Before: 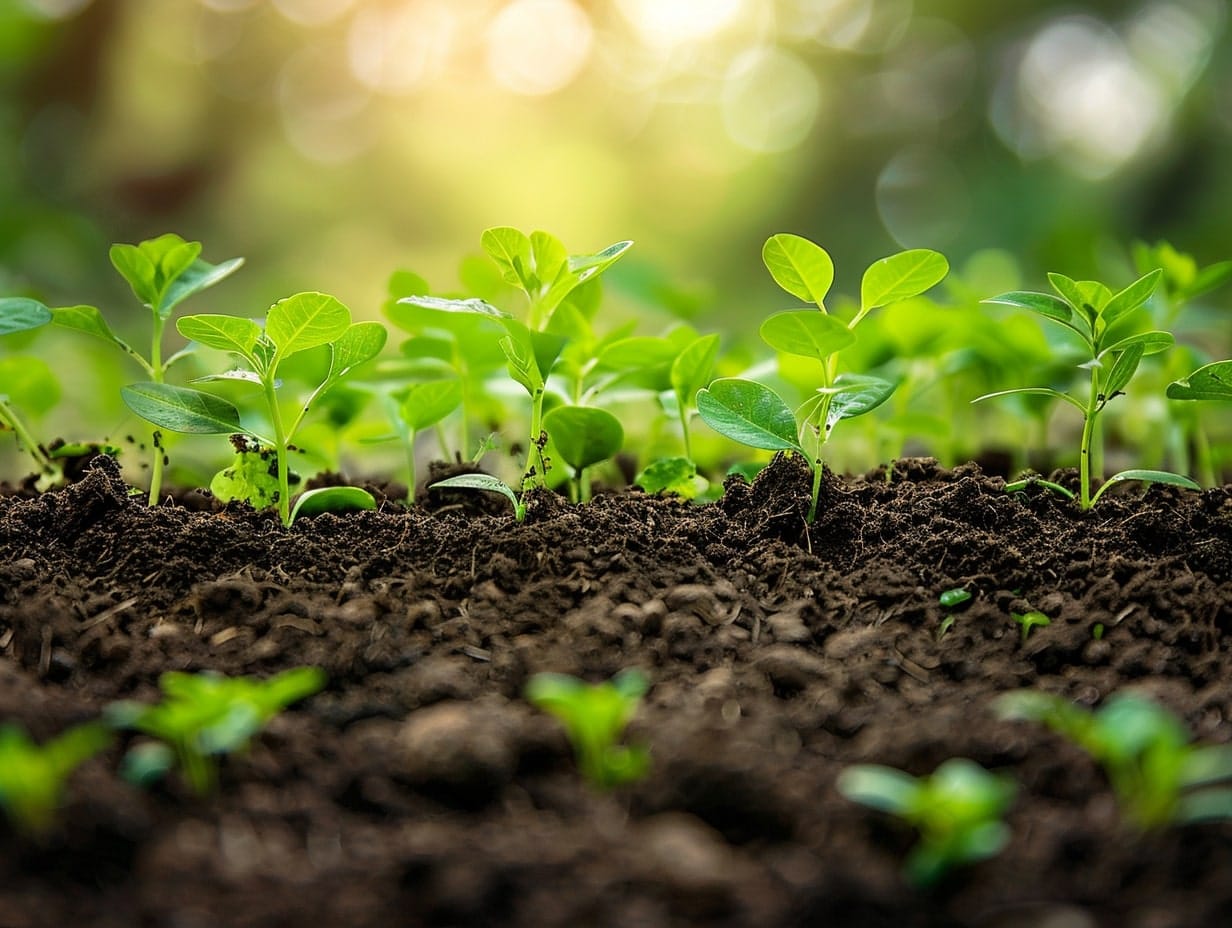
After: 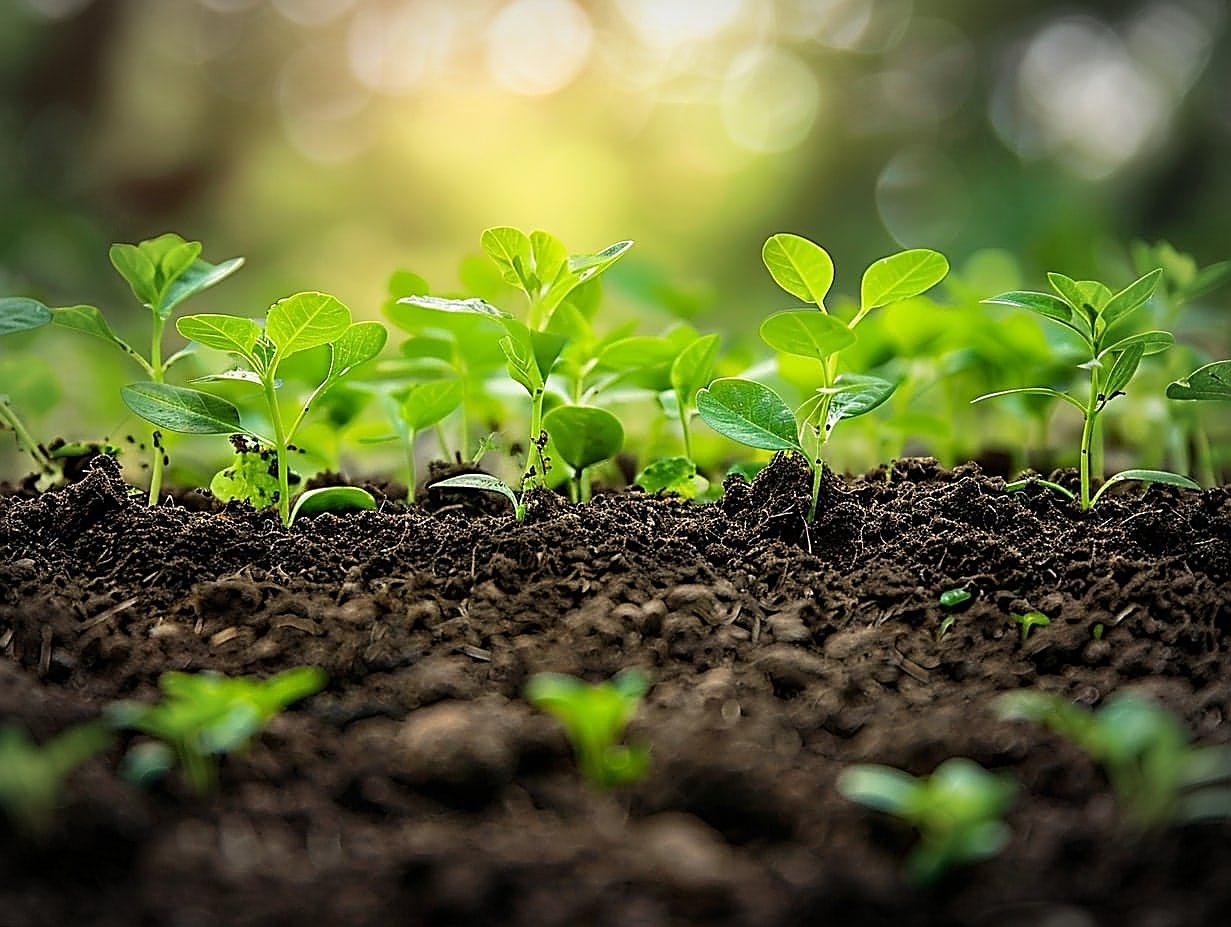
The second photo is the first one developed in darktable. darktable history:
vignetting: automatic ratio true
sharpen: amount 0.898
crop: left 0.009%
